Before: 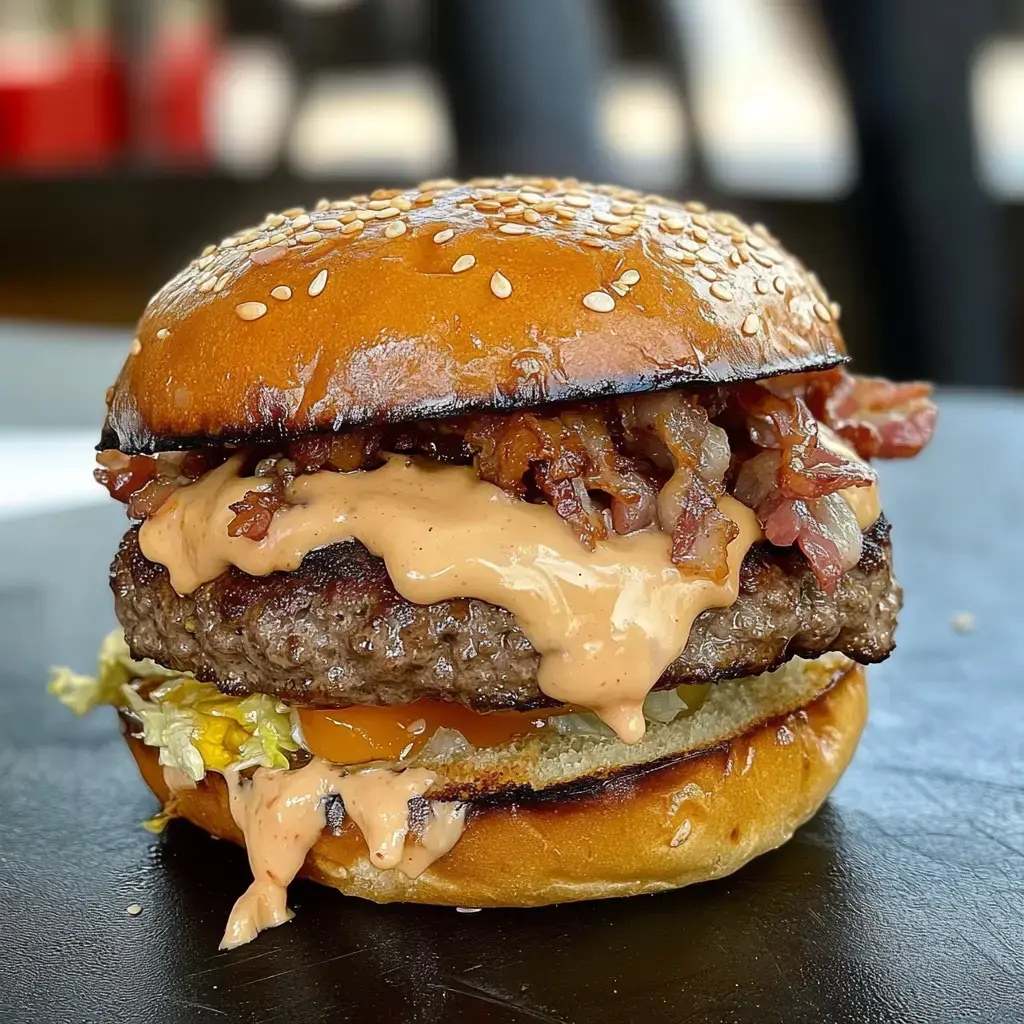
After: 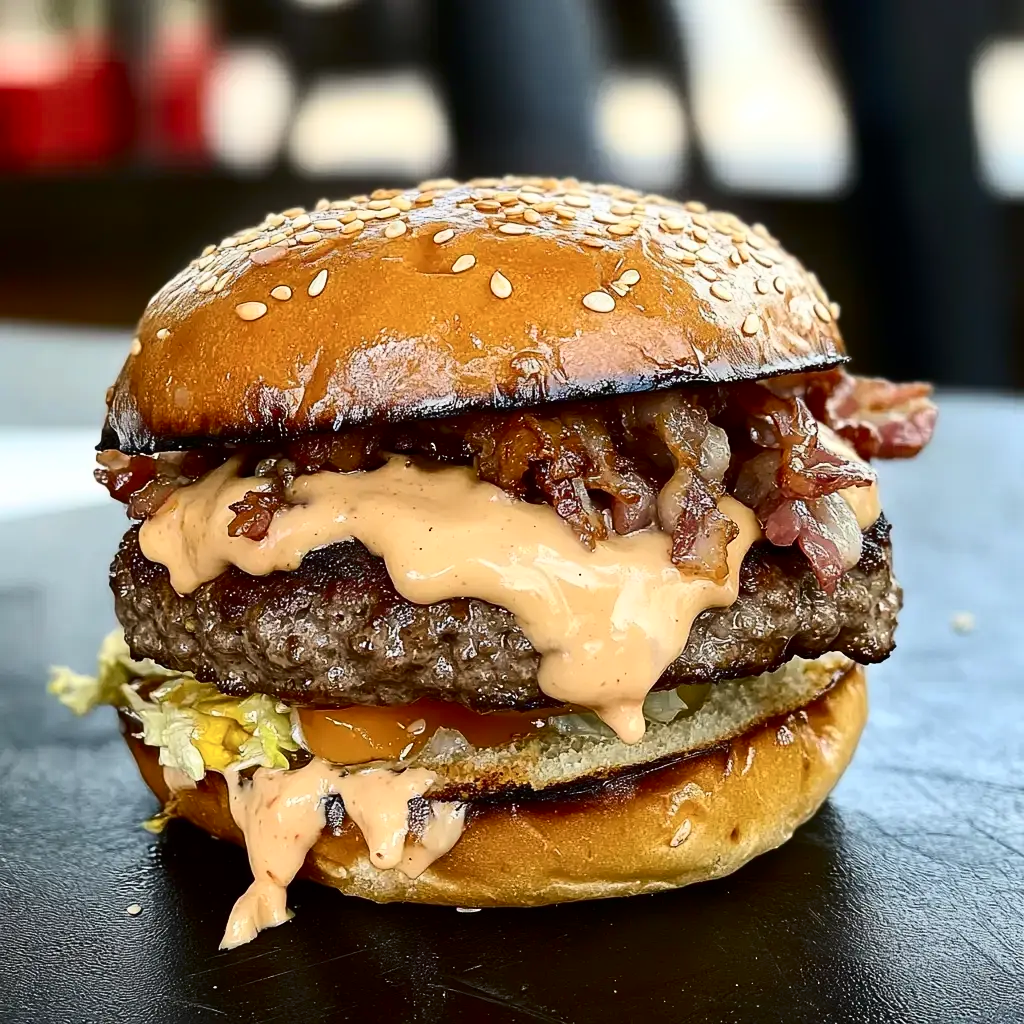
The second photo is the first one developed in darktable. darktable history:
contrast brightness saturation: contrast 0.292
